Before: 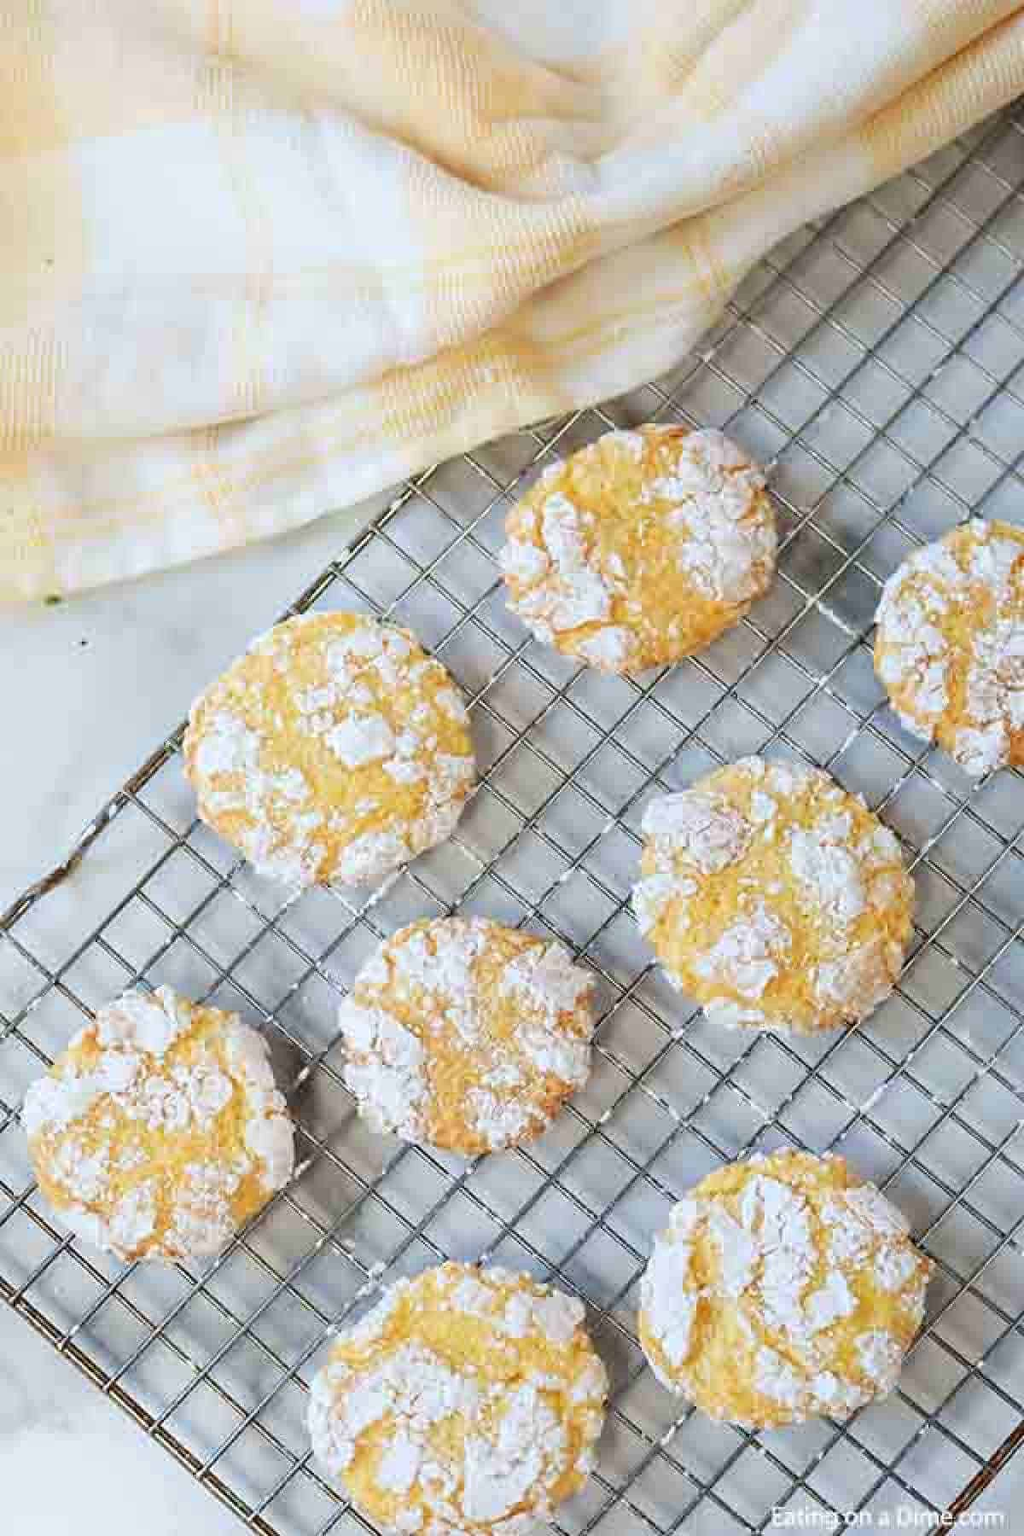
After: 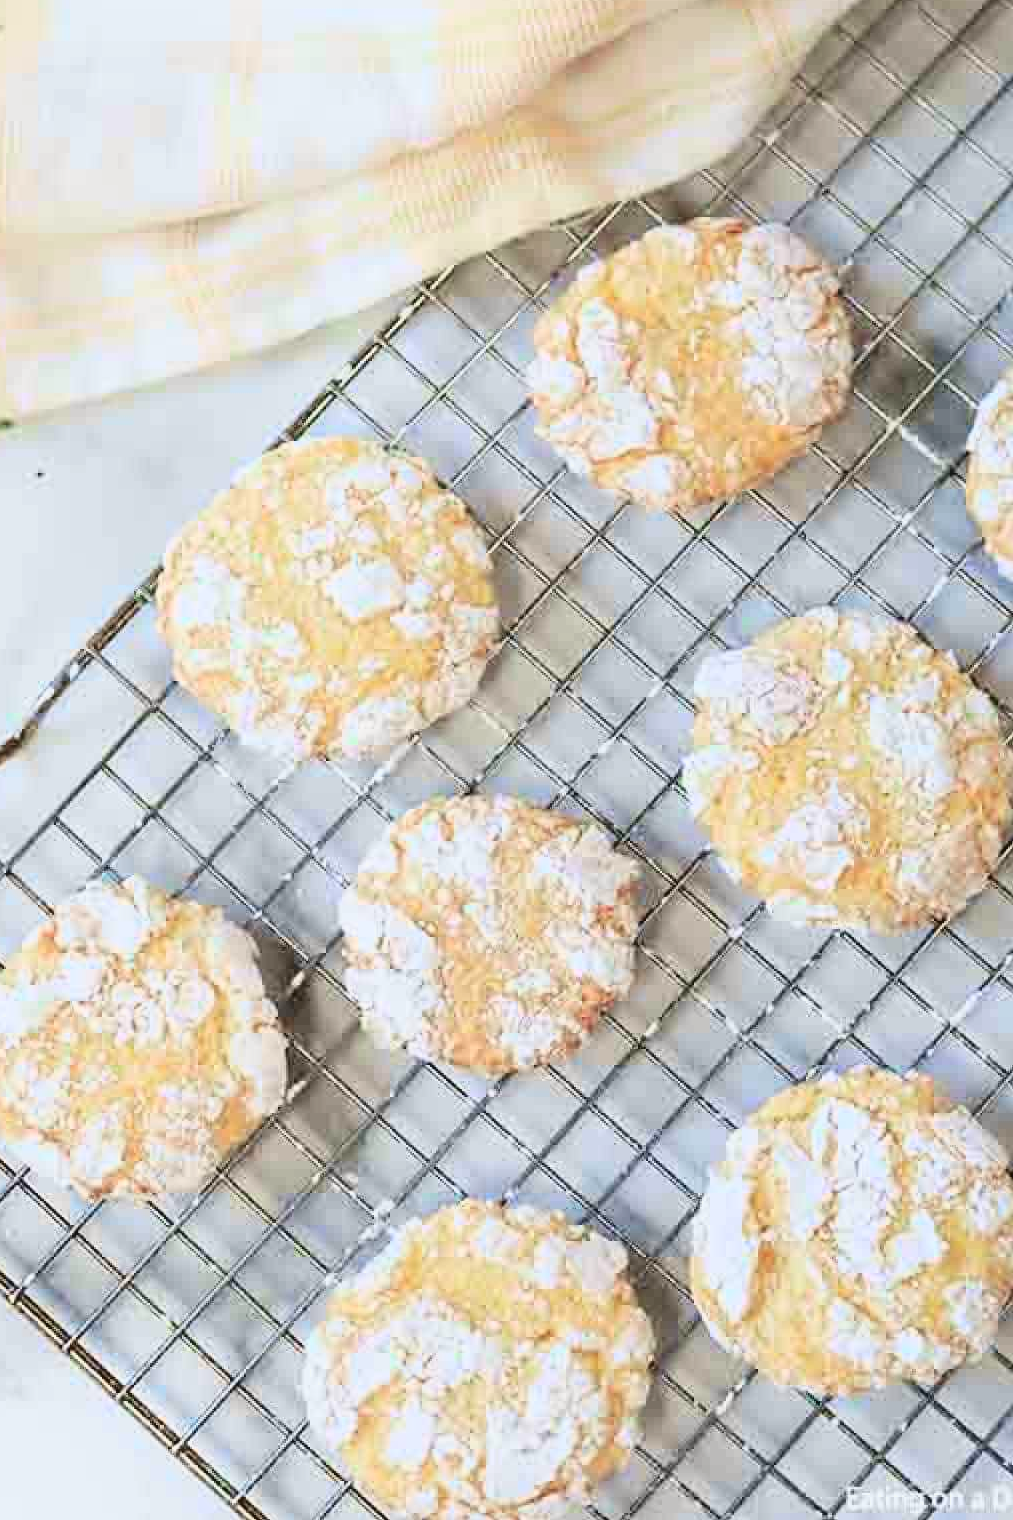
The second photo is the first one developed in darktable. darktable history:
crop and rotate: left 4.842%, top 15.51%, right 10.668%
tone curve: curves: ch0 [(0, 0.039) (0.104, 0.094) (0.285, 0.301) (0.689, 0.764) (0.89, 0.926) (0.994, 0.971)]; ch1 [(0, 0) (0.337, 0.249) (0.437, 0.411) (0.485, 0.487) (0.515, 0.514) (0.566, 0.563) (0.641, 0.655) (1, 1)]; ch2 [(0, 0) (0.314, 0.301) (0.421, 0.411) (0.502, 0.505) (0.528, 0.54) (0.557, 0.555) (0.612, 0.583) (0.722, 0.67) (1, 1)], color space Lab, independent channels, preserve colors none
